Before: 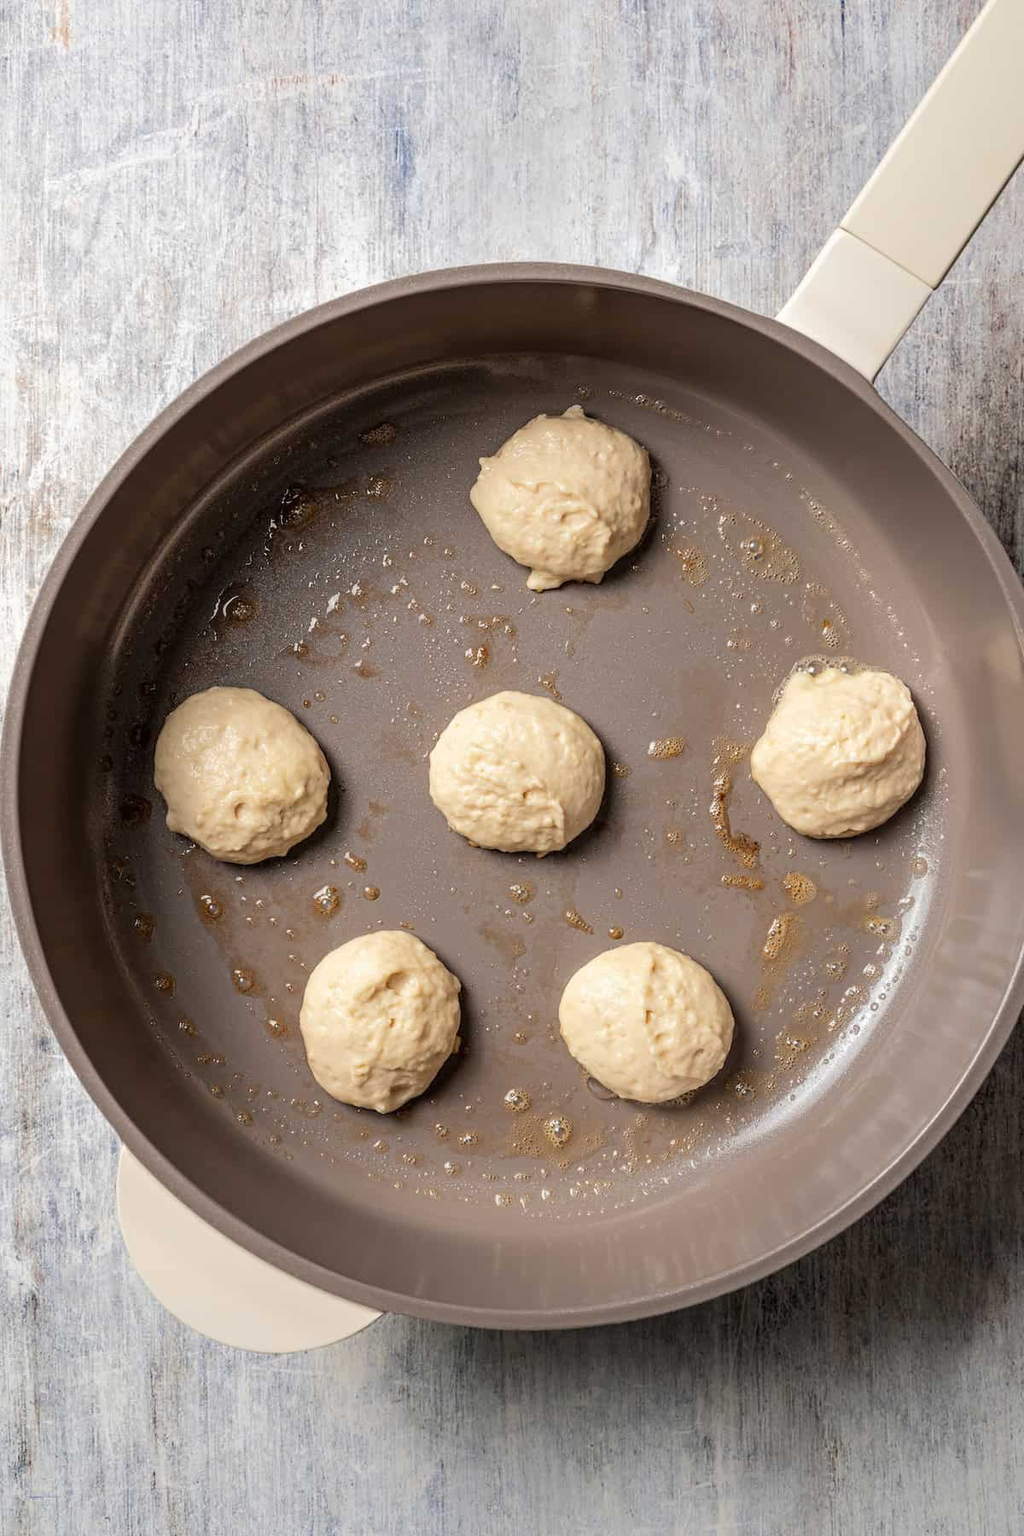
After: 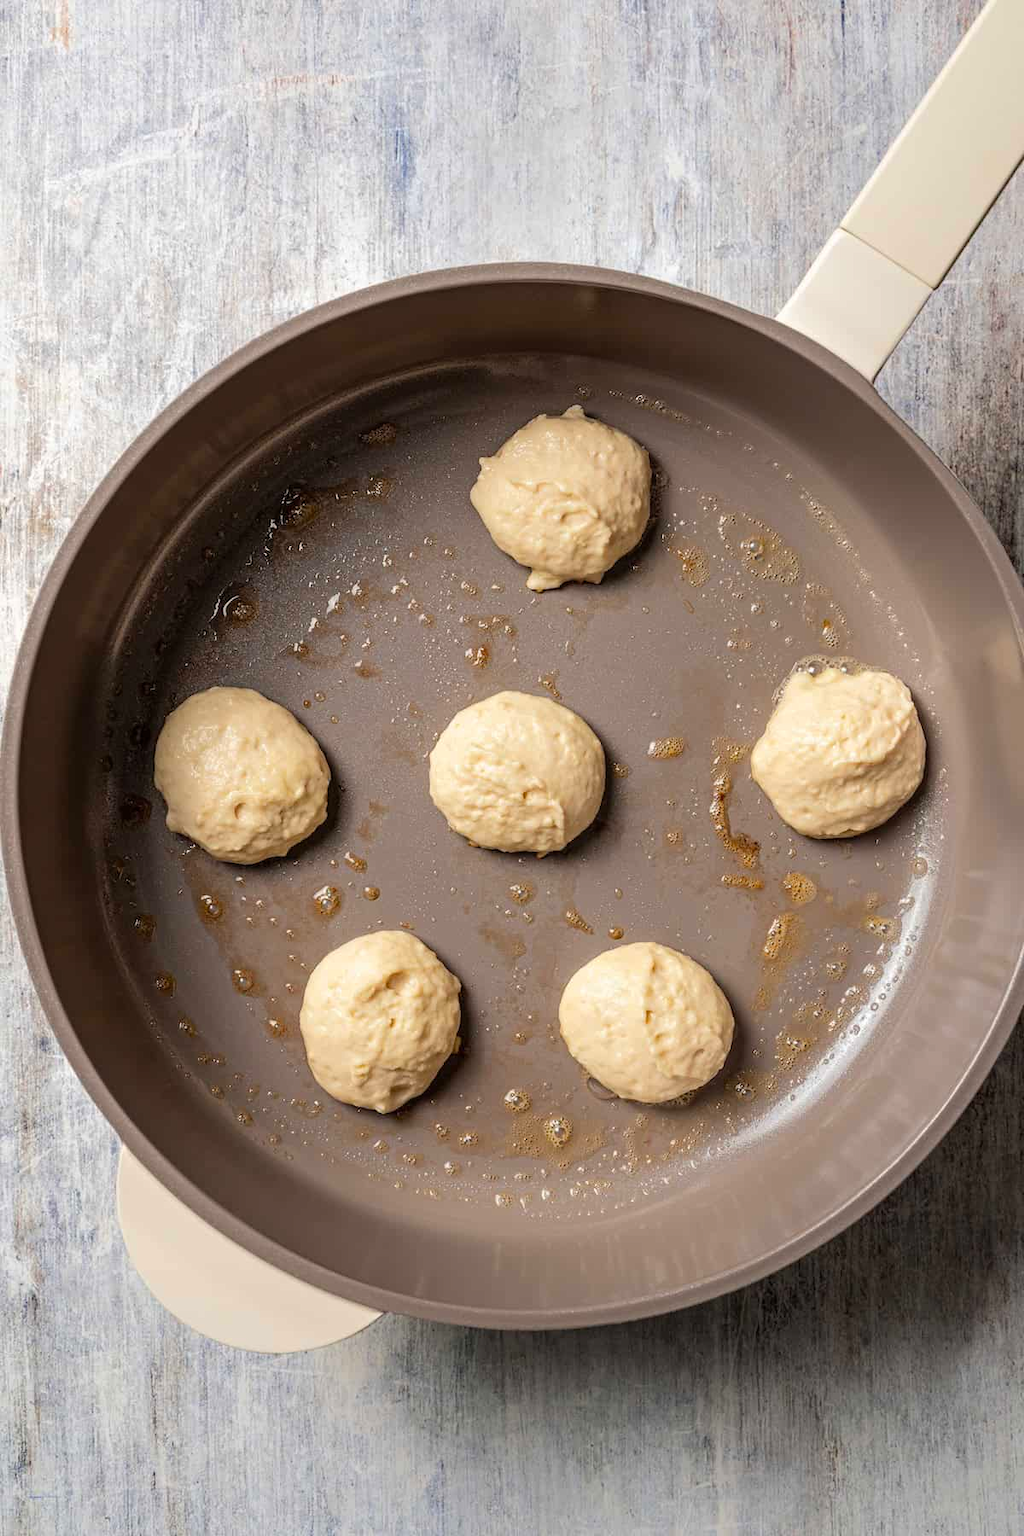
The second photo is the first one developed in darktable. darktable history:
color balance rgb: perceptual saturation grading › global saturation 8.458%, global vibrance 20%
